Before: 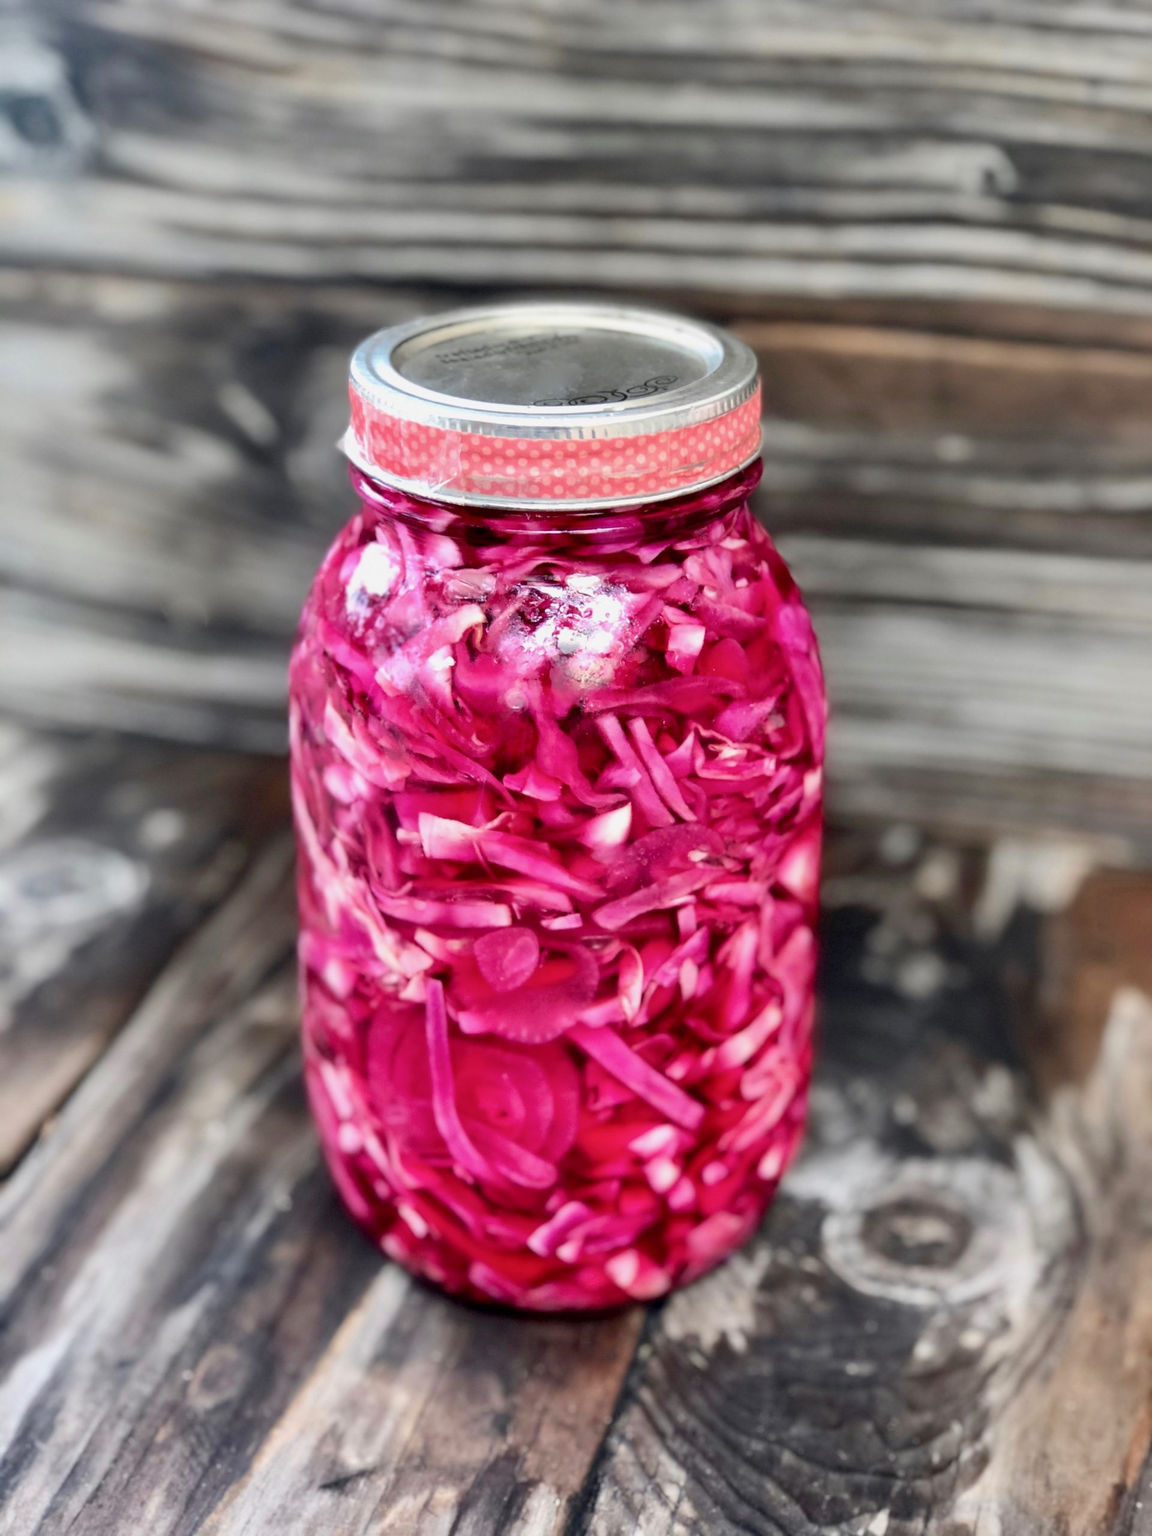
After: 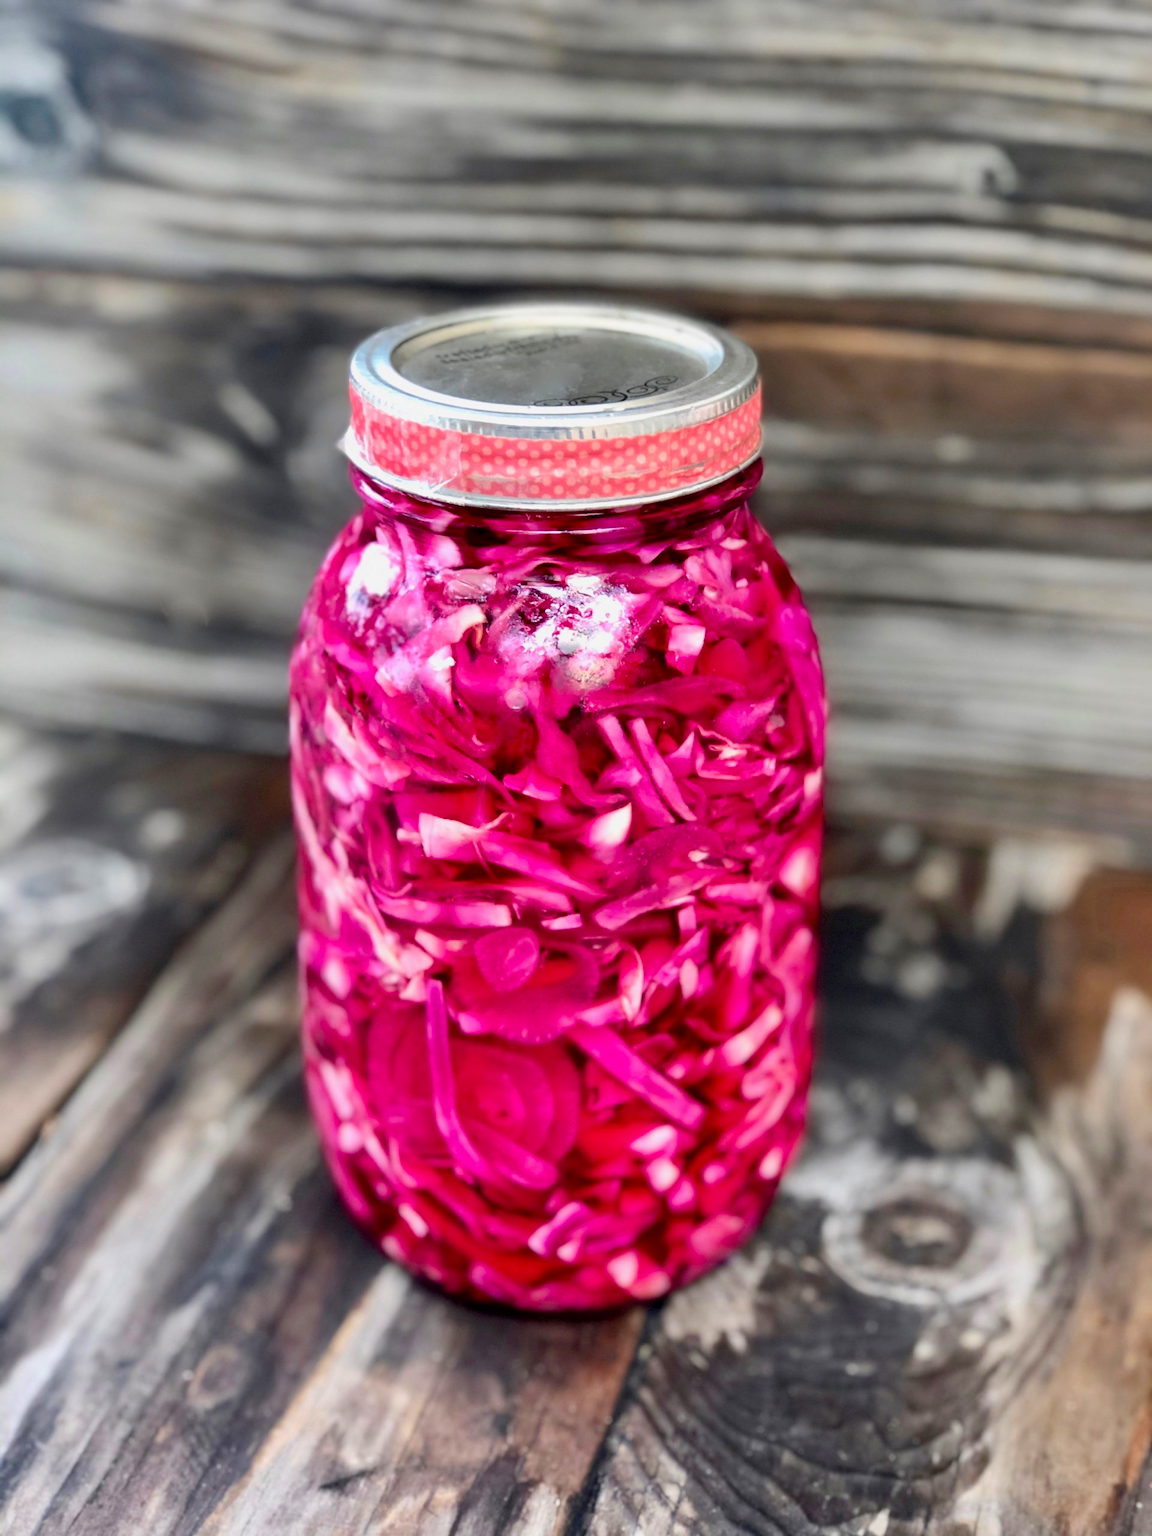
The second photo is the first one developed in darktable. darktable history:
color balance rgb: perceptual saturation grading › global saturation 25.92%
